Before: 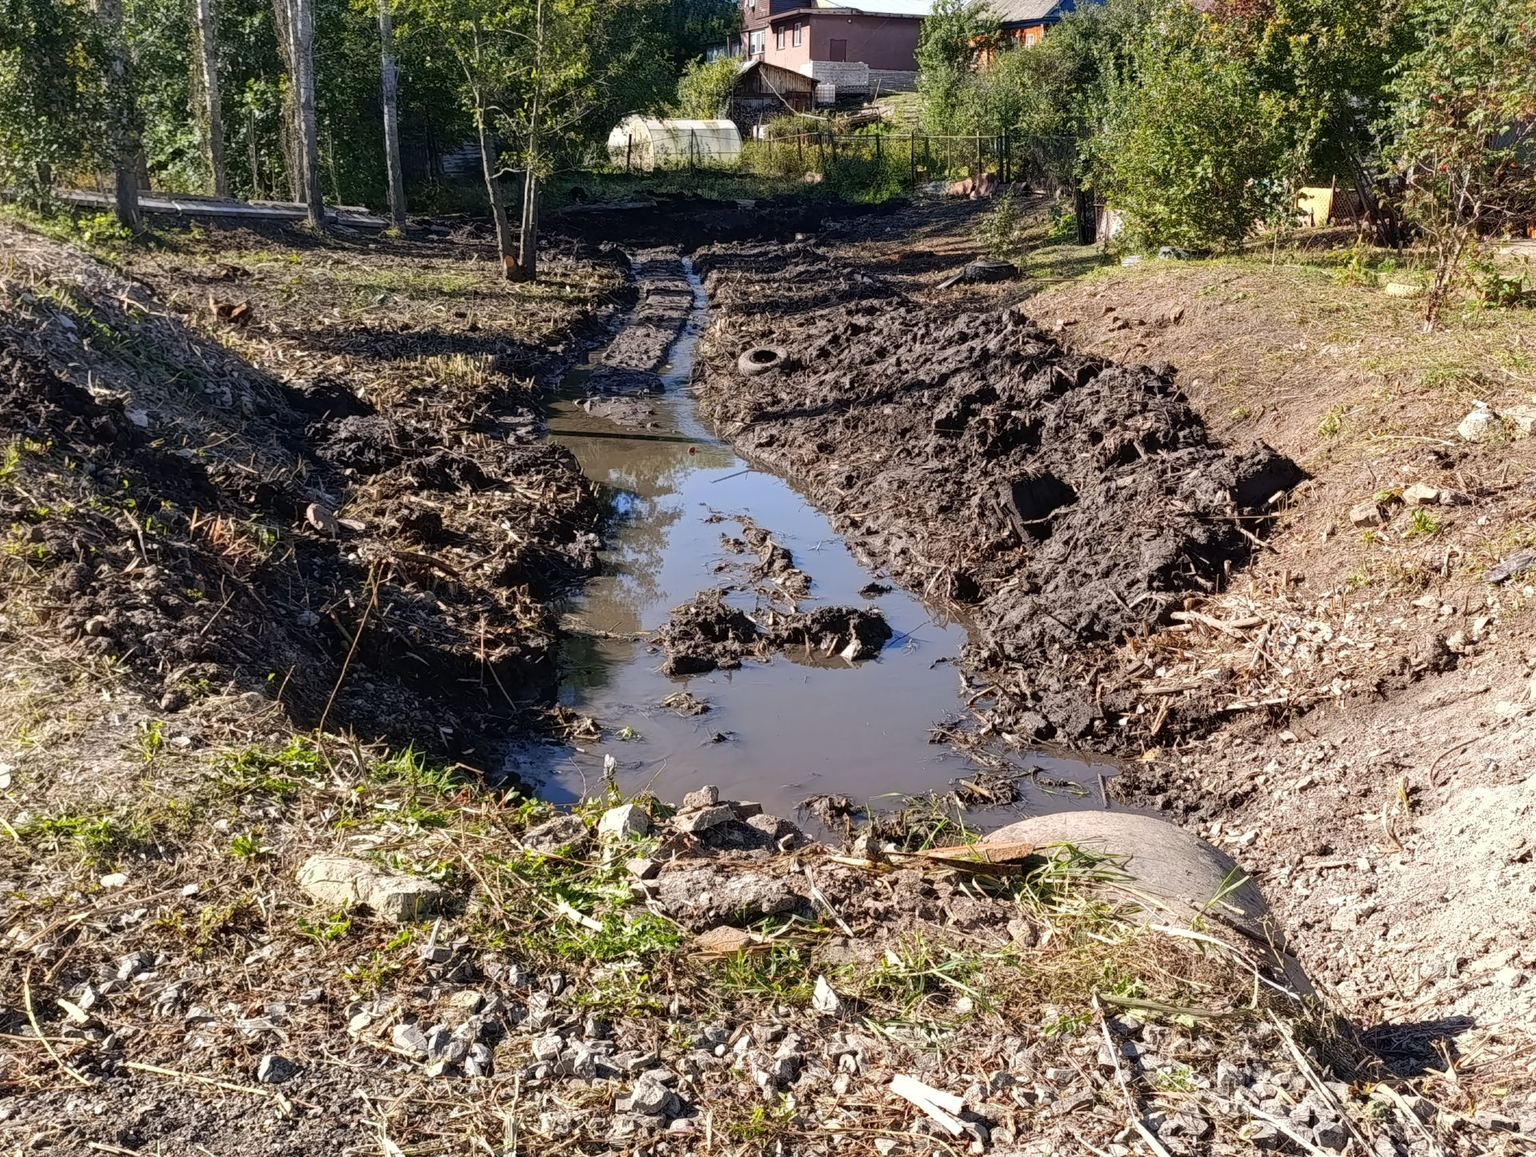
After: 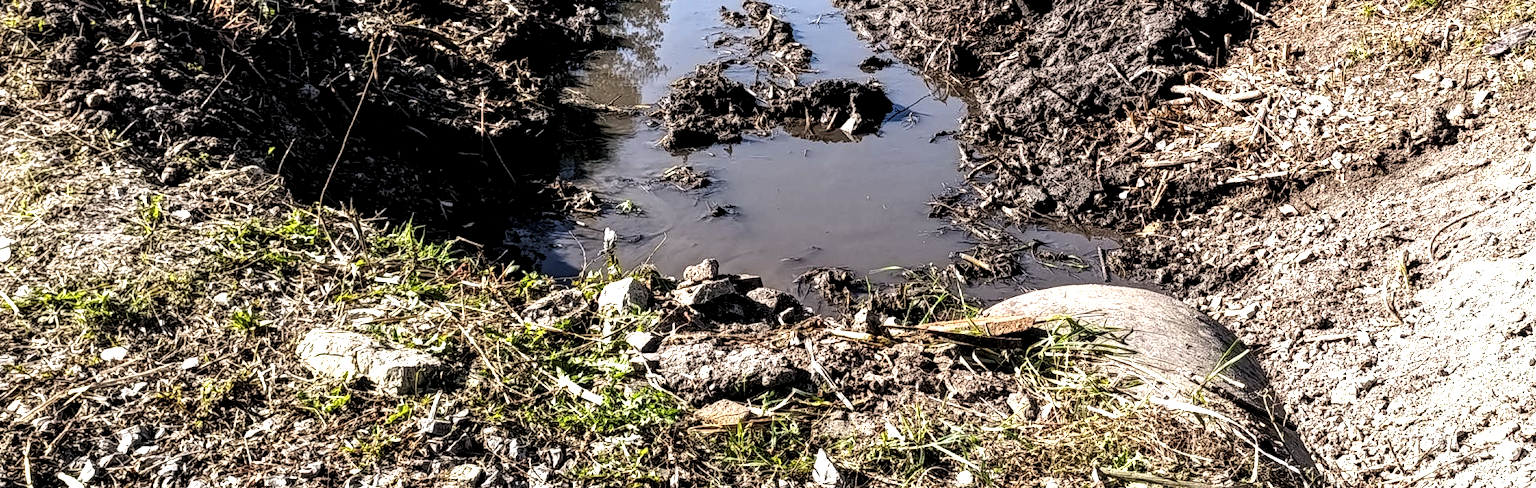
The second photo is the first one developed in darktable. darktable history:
local contrast: detail 160%
levels: black 0.031%, levels [0.129, 0.519, 0.867]
crop: top 45.53%, bottom 12.26%
